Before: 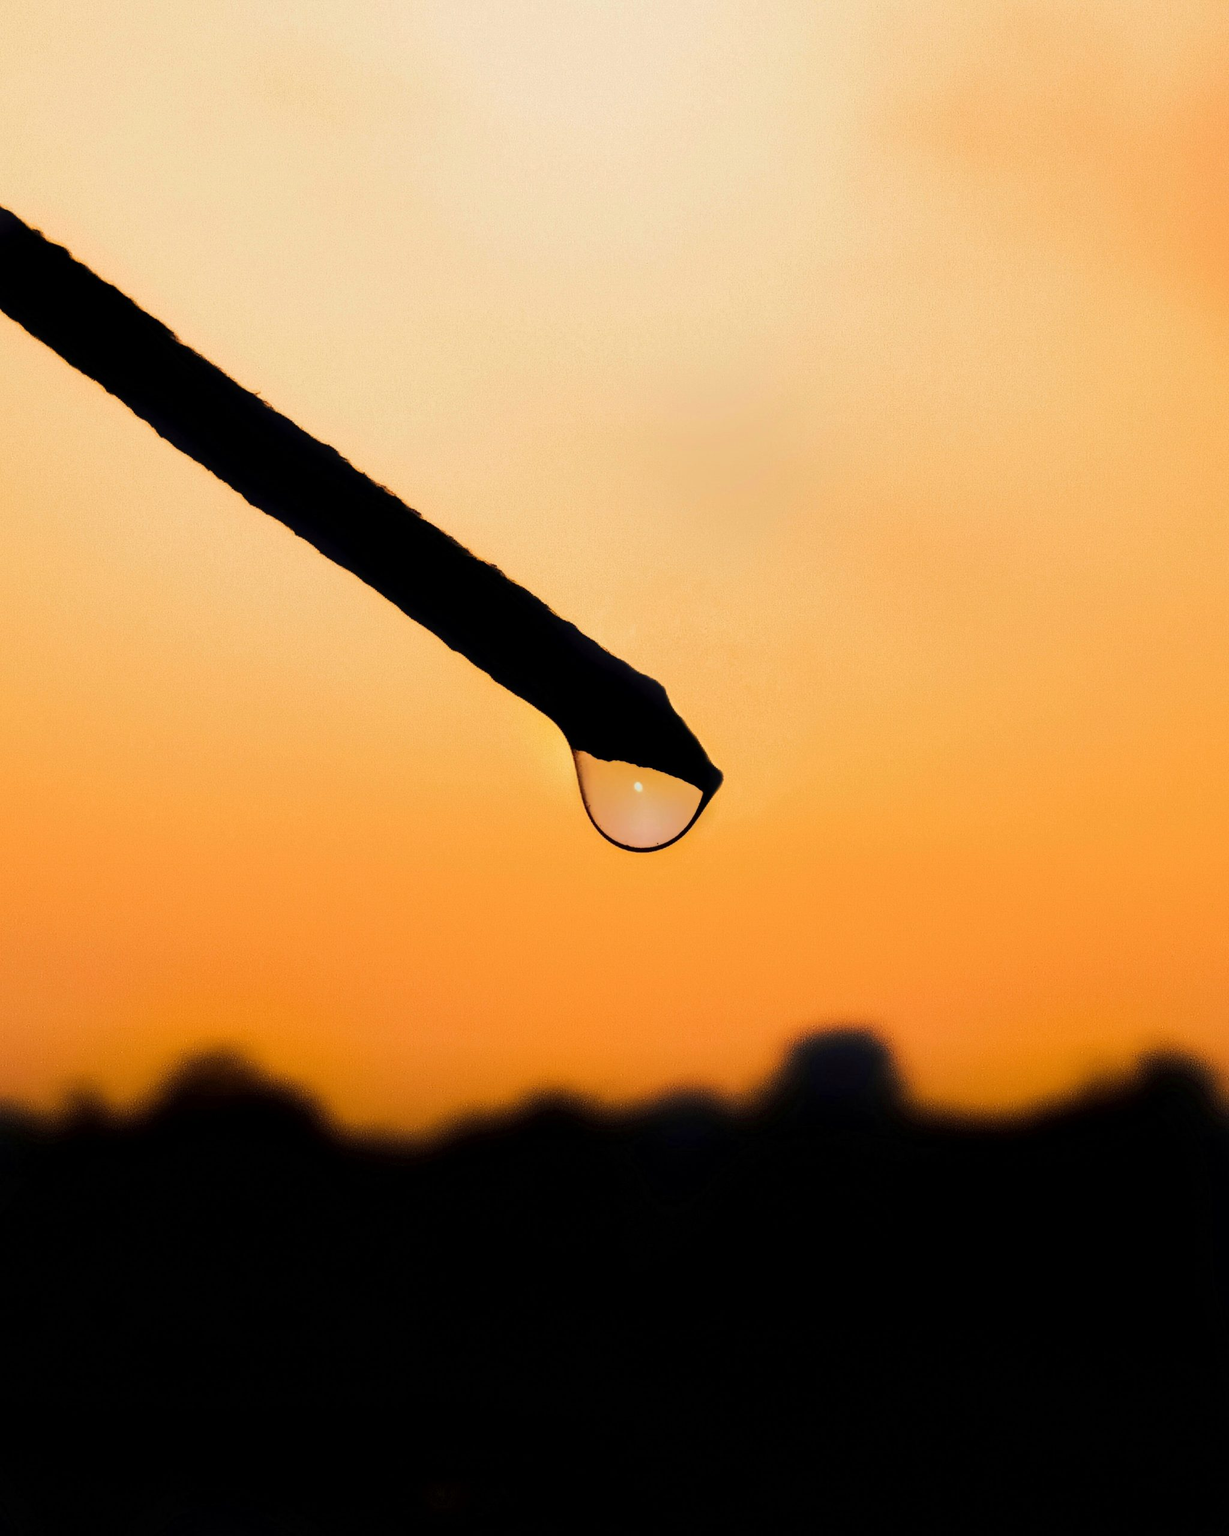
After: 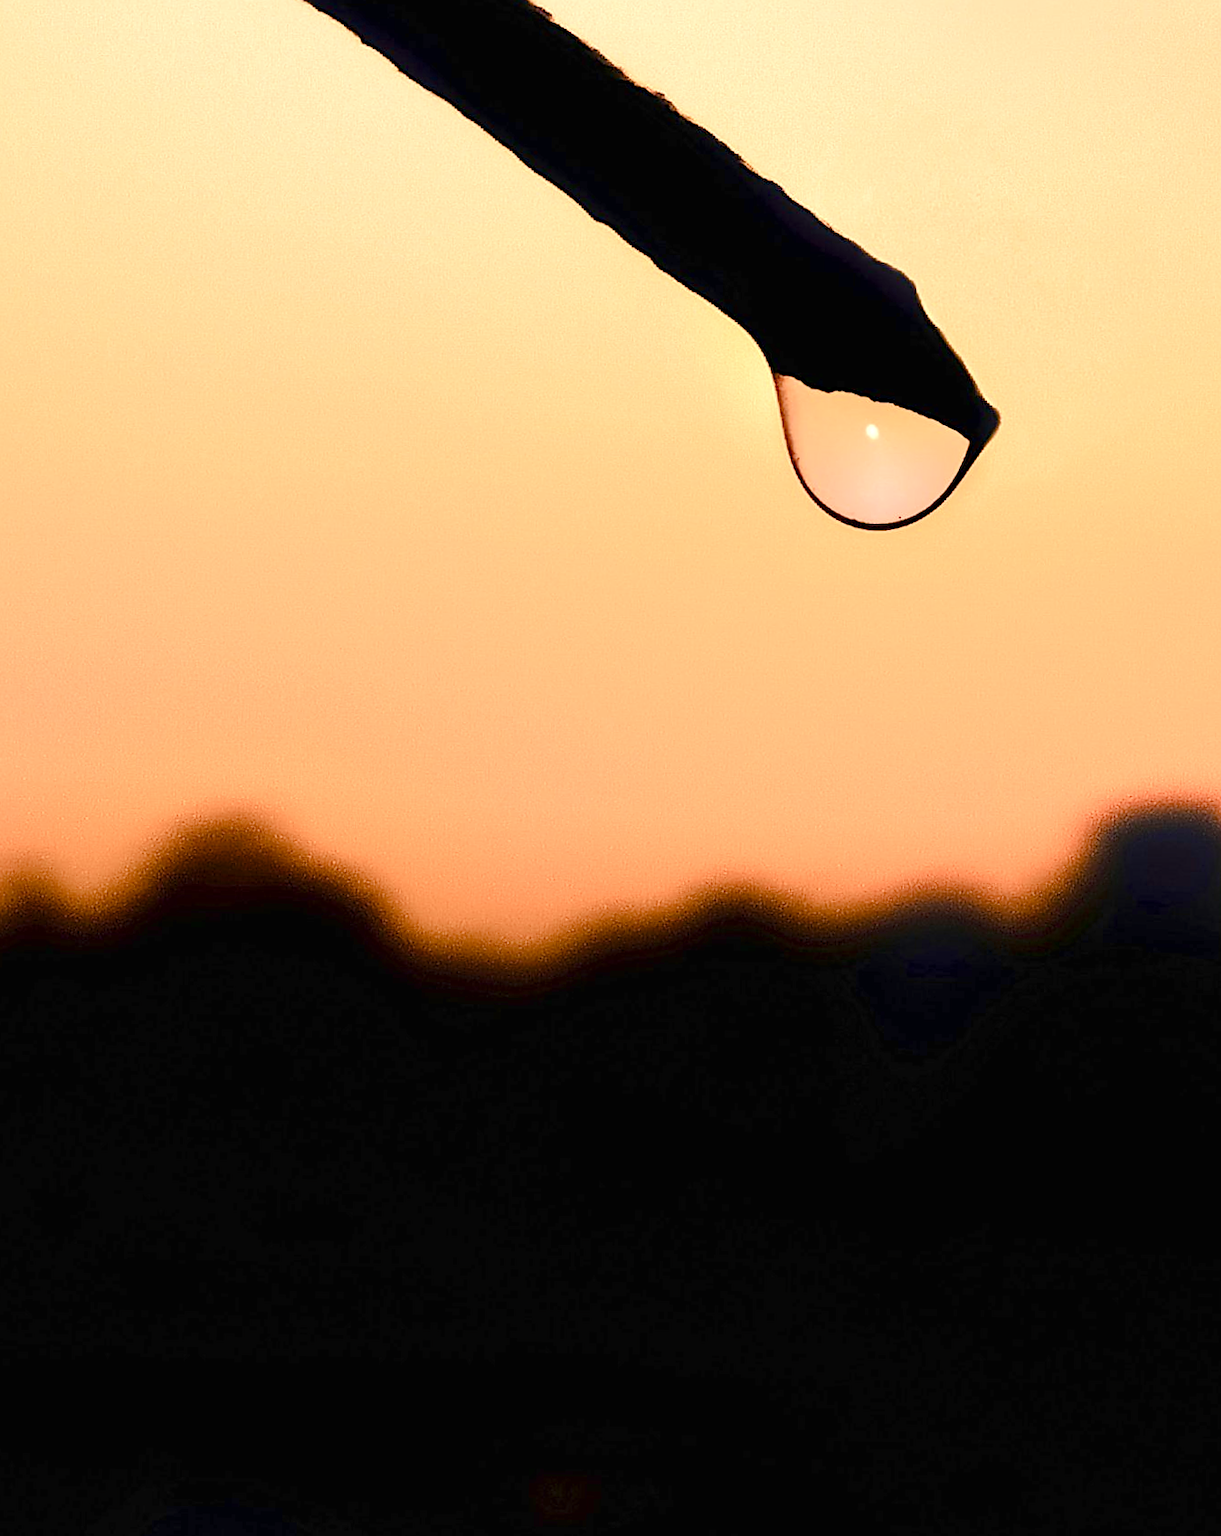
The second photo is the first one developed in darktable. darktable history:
tone equalizer: -8 EV -0.751 EV, -7 EV -0.739 EV, -6 EV -0.599 EV, -5 EV -0.422 EV, -3 EV 0.39 EV, -2 EV 0.6 EV, -1 EV 0.69 EV, +0 EV 0.725 EV, luminance estimator HSV value / RGB max
exposure: black level correction 0, exposure 0.5 EV, compensate highlight preservation false
crop and rotate: angle -0.97°, left 3.895%, top 32.264%, right 28.766%
color balance rgb: highlights gain › chroma 1.741%, highlights gain › hue 55.73°, perceptual saturation grading › global saturation 20%, perceptual saturation grading › highlights -50.428%, perceptual saturation grading › shadows 30.725%, hue shift -1.71°, contrast -21.834%
sharpen: on, module defaults
